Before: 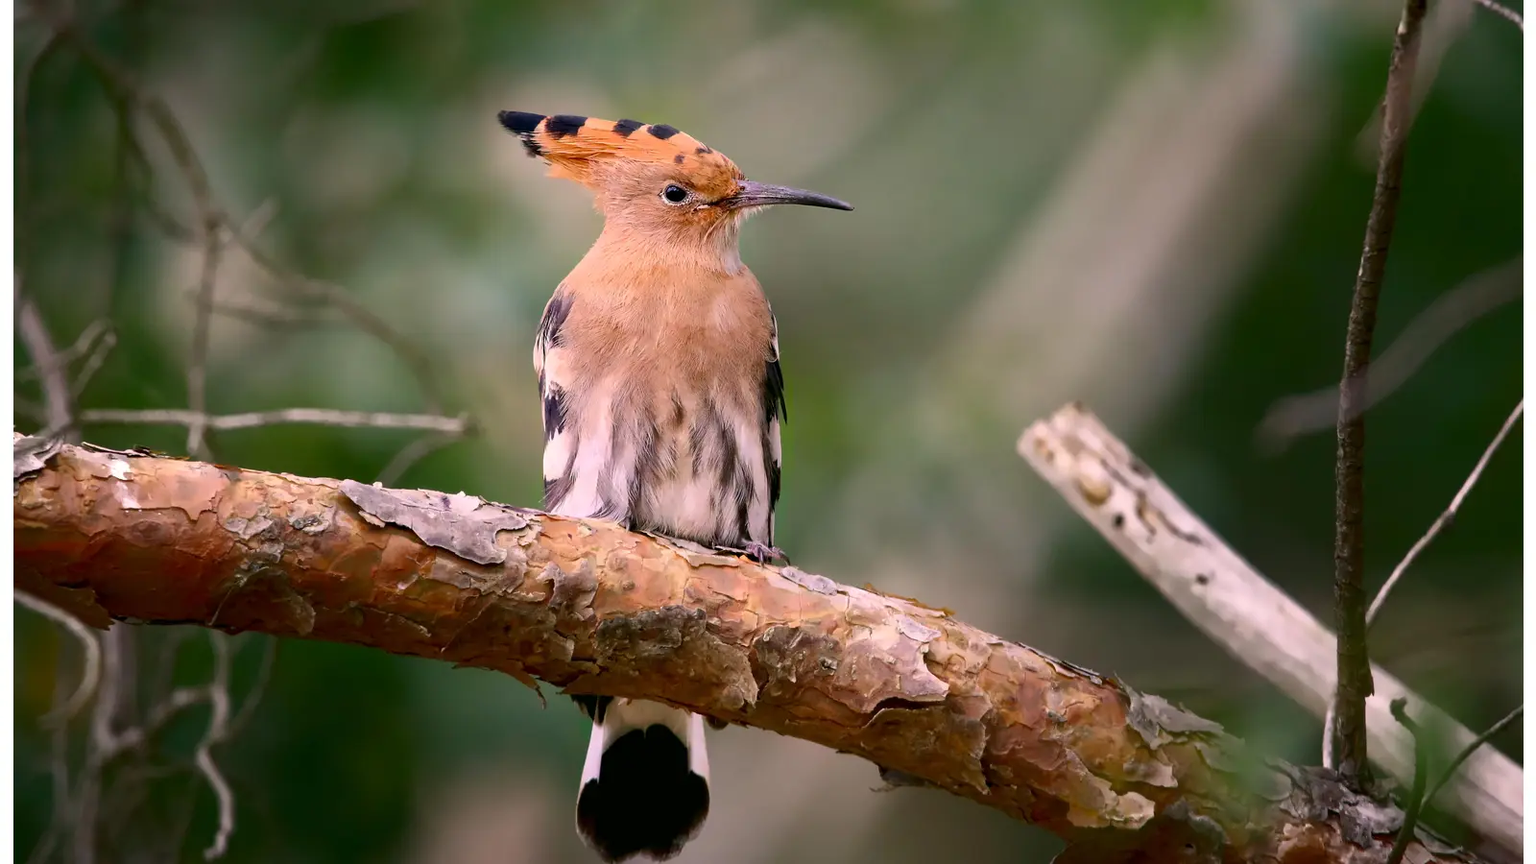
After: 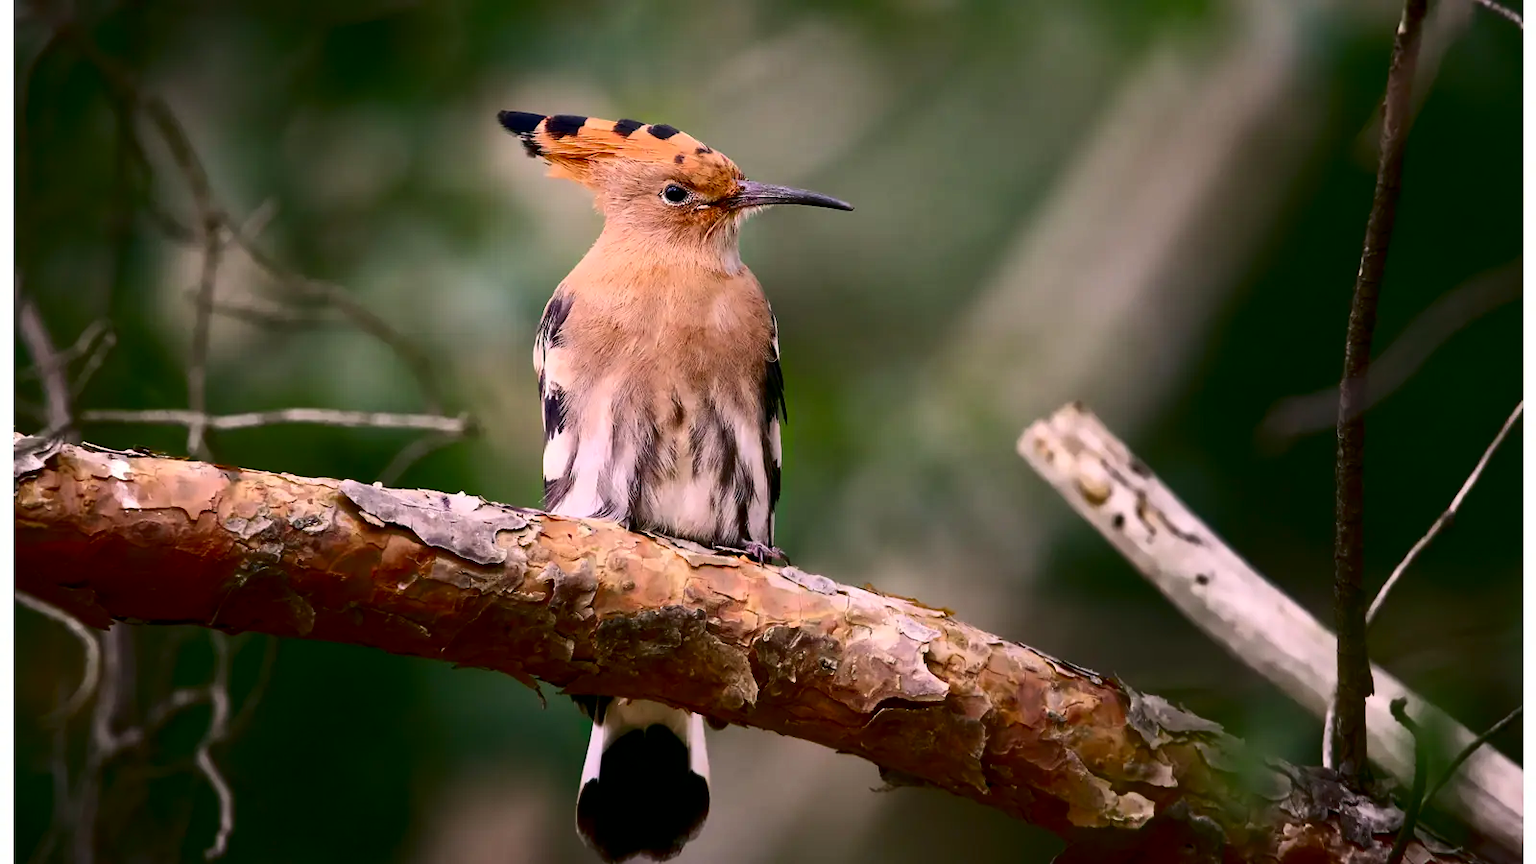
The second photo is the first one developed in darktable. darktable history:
contrast brightness saturation: contrast 0.197, brightness -0.108, saturation 0.103
